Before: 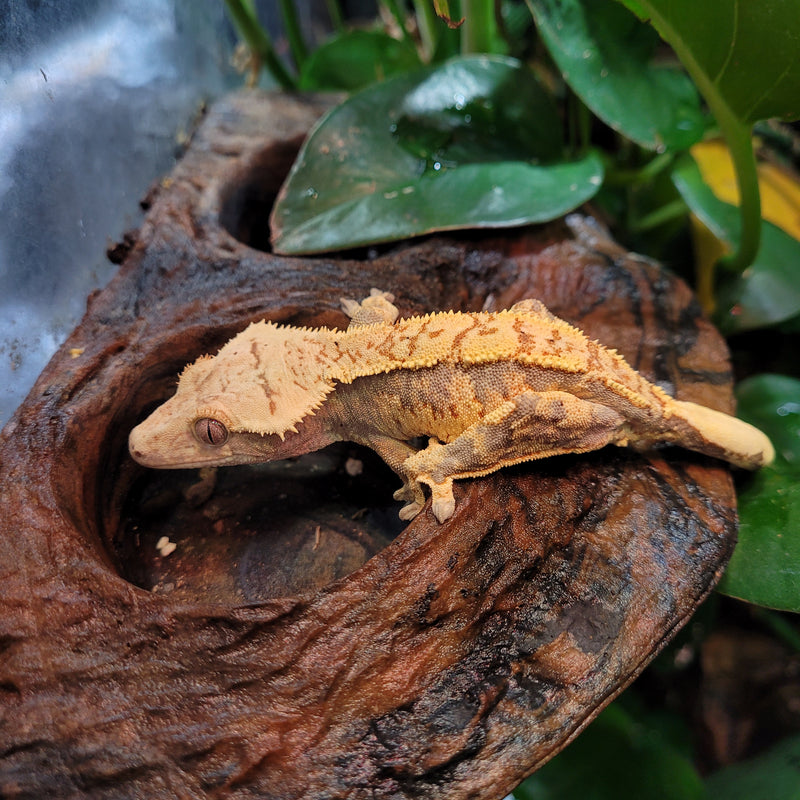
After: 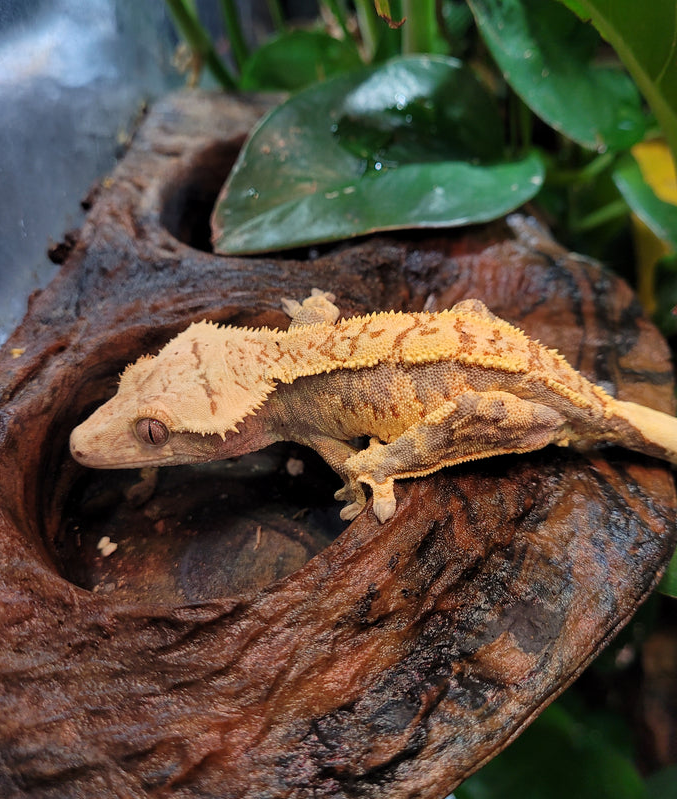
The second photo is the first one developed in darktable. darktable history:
crop: left 7.402%, right 7.861%
